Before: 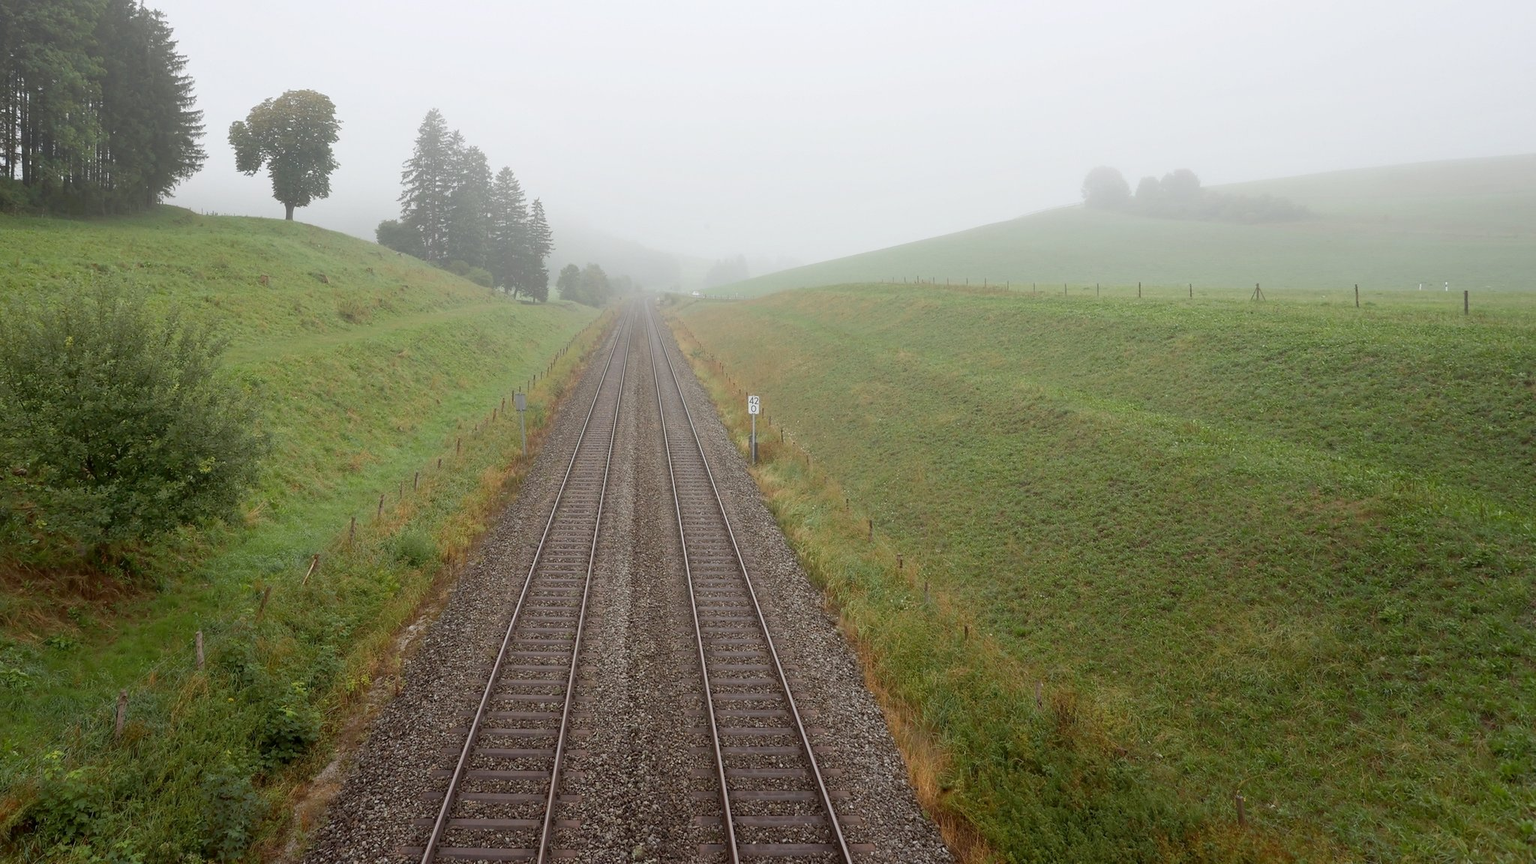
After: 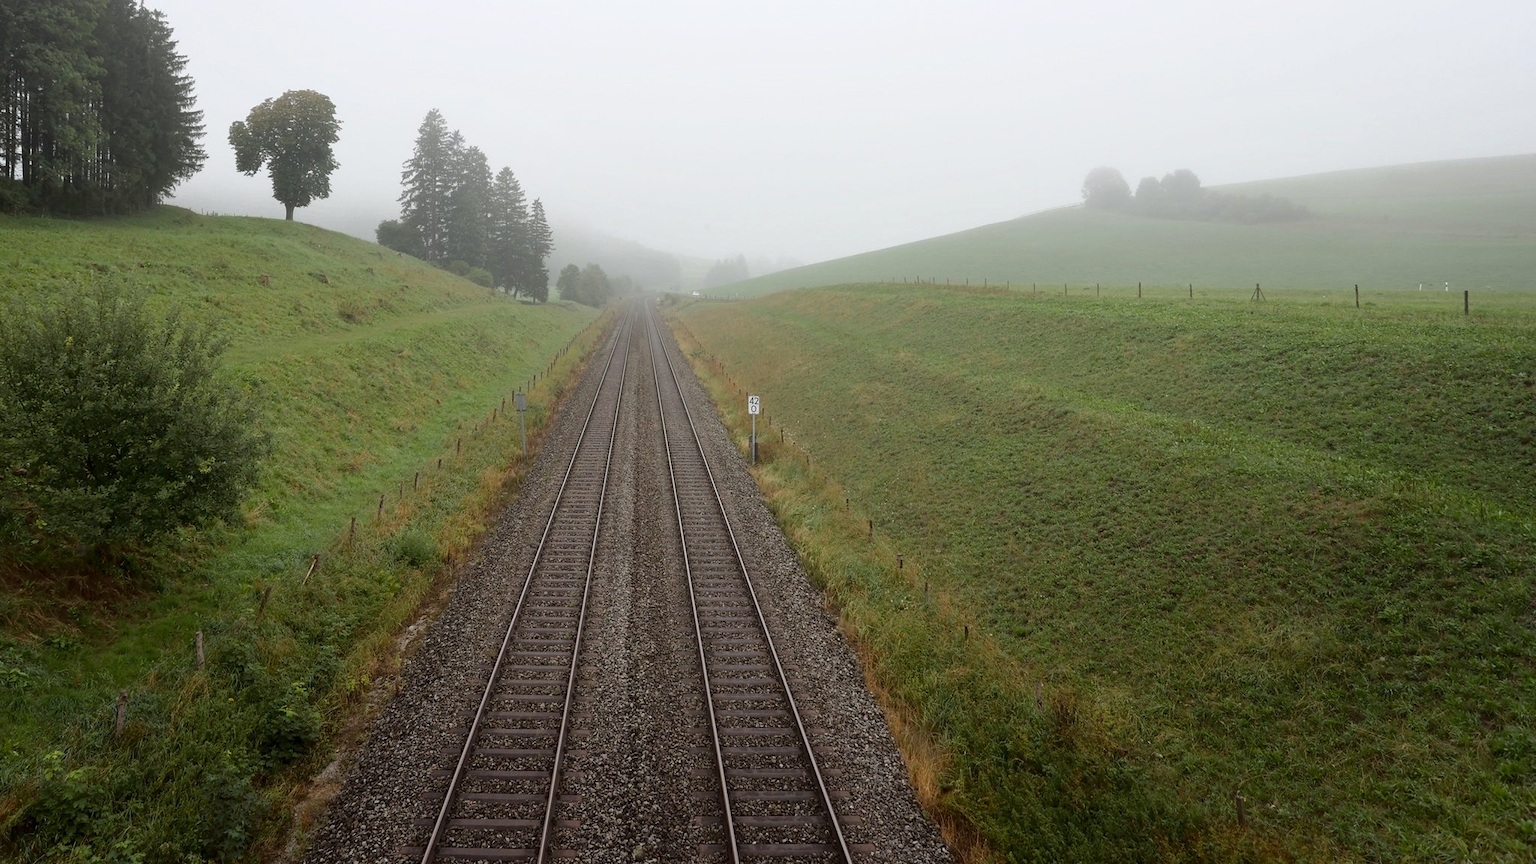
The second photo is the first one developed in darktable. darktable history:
tone curve: curves: ch0 [(0, 0) (0.224, 0.12) (0.375, 0.296) (0.528, 0.472) (0.681, 0.634) (0.8, 0.766) (0.873, 0.877) (1, 1)], preserve colors basic power
haze removal: compatibility mode true, adaptive false
